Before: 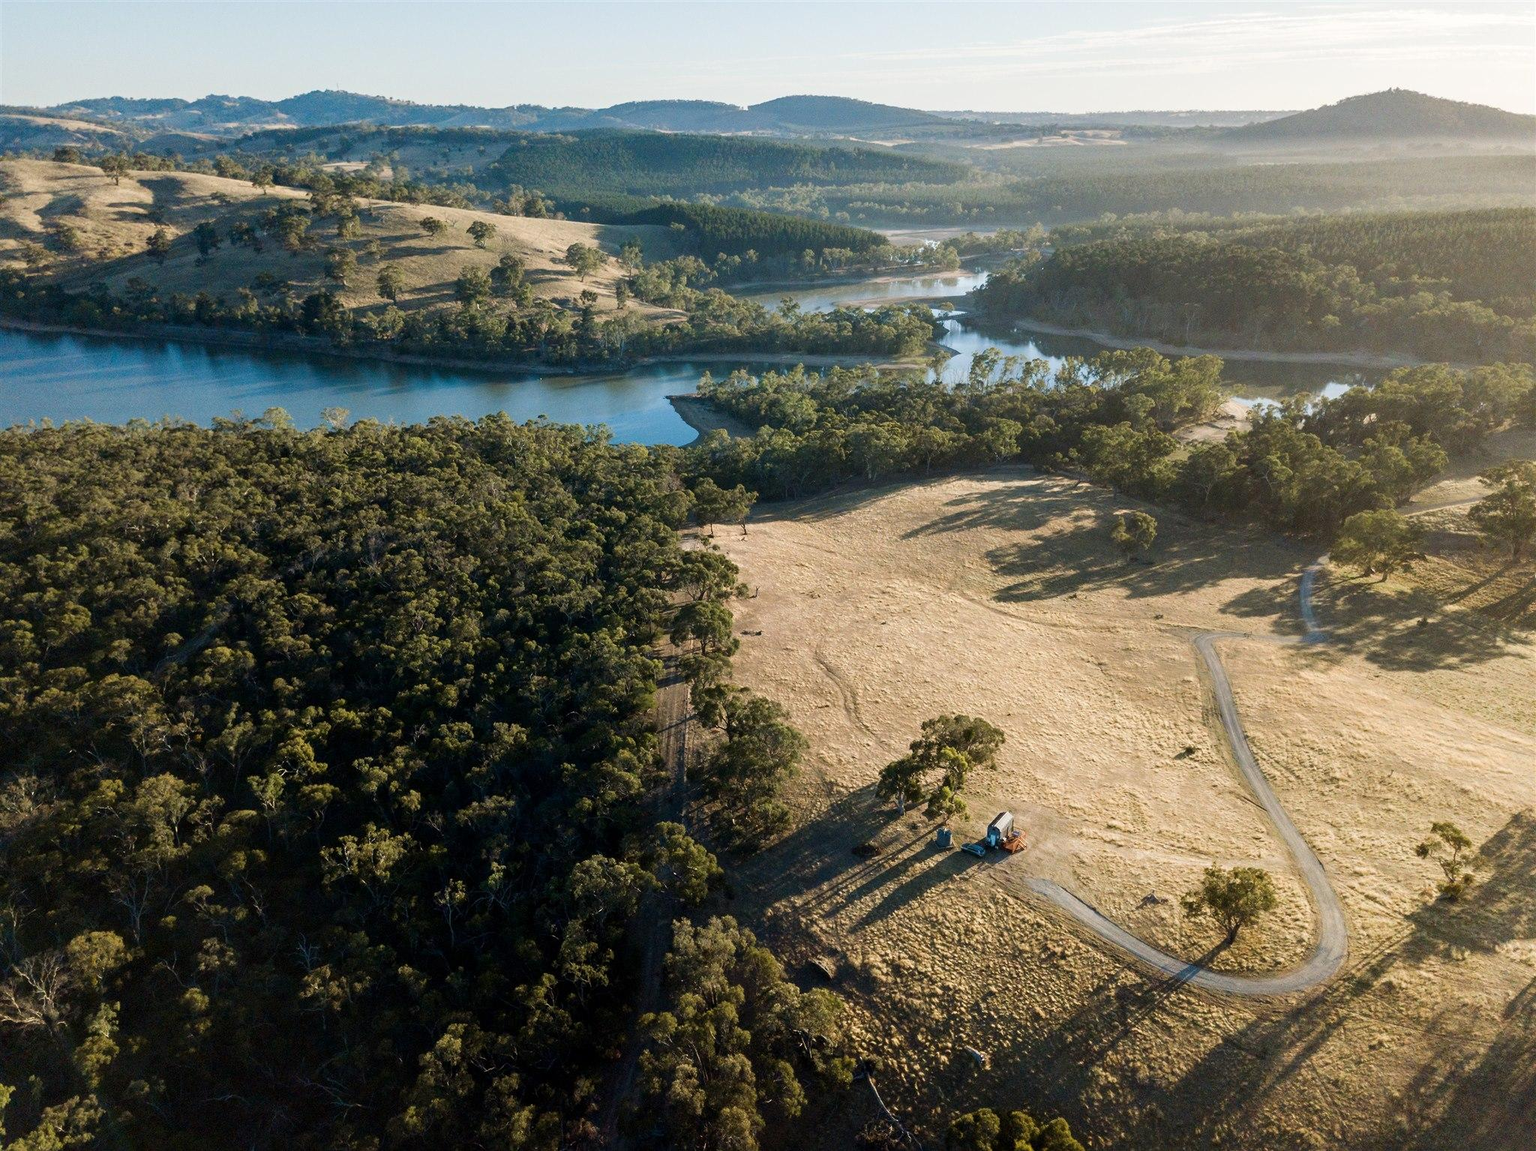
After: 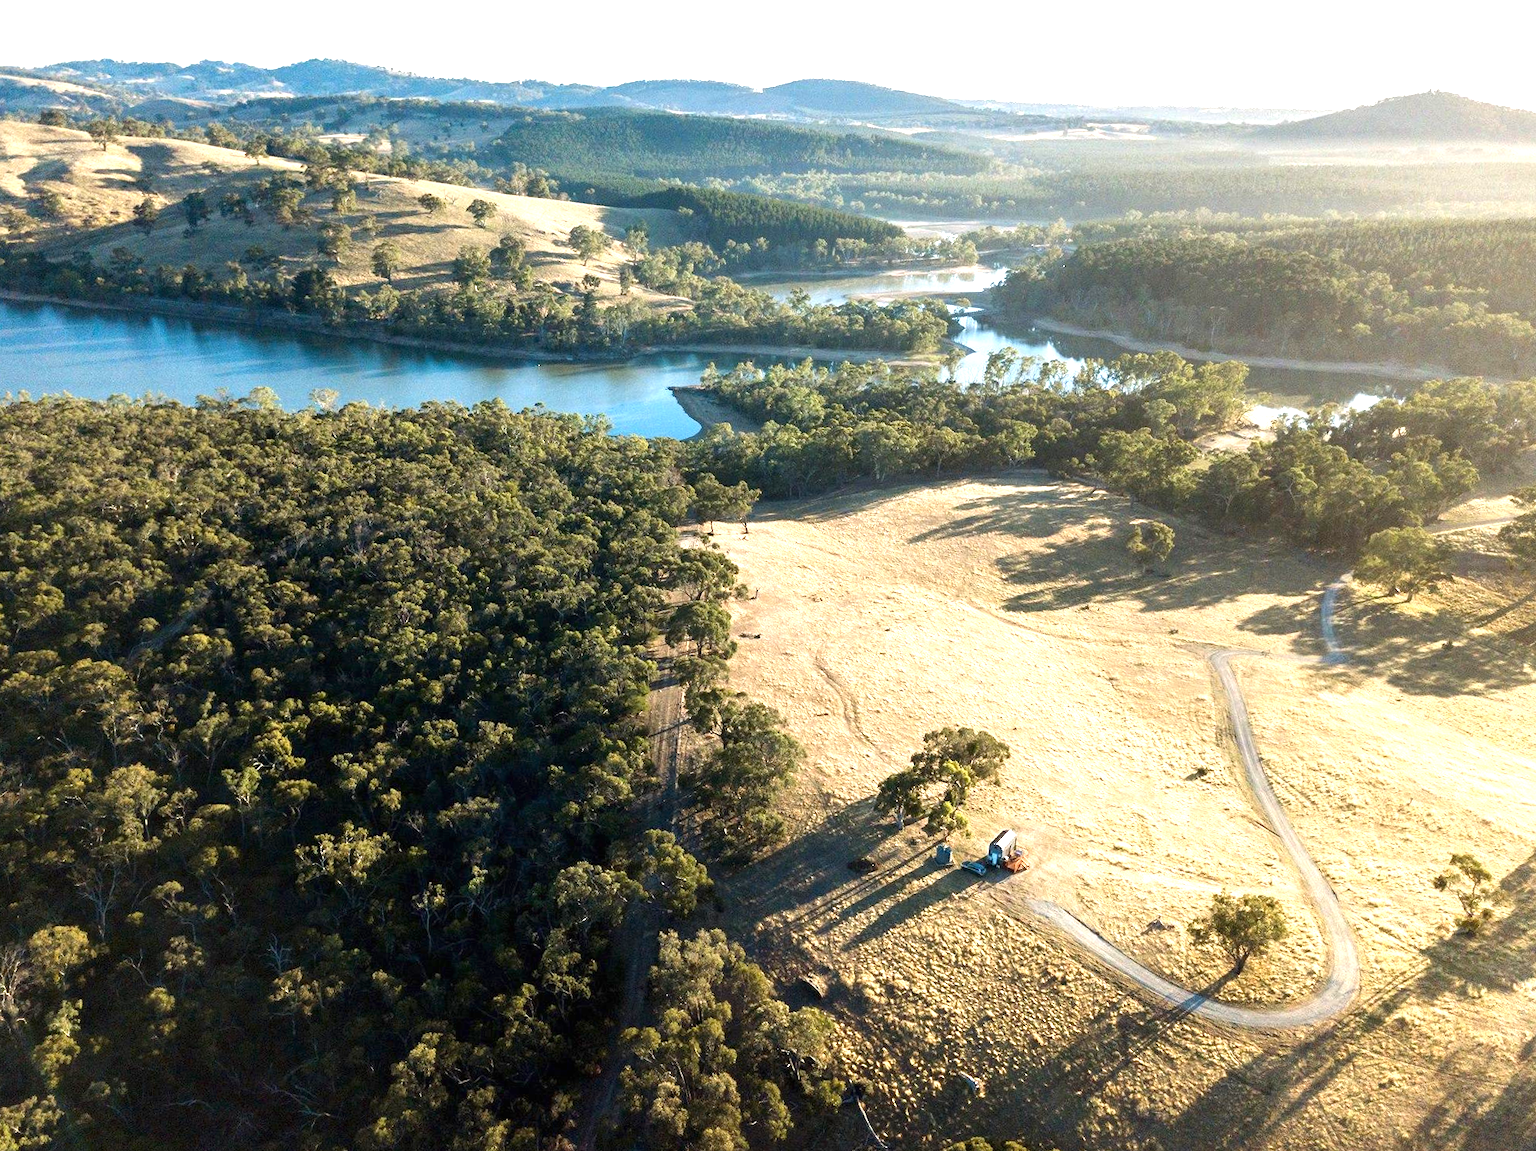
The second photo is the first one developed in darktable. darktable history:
crop and rotate: angle -1.7°
exposure: black level correction 0, exposure 1.096 EV, compensate highlight preservation false
